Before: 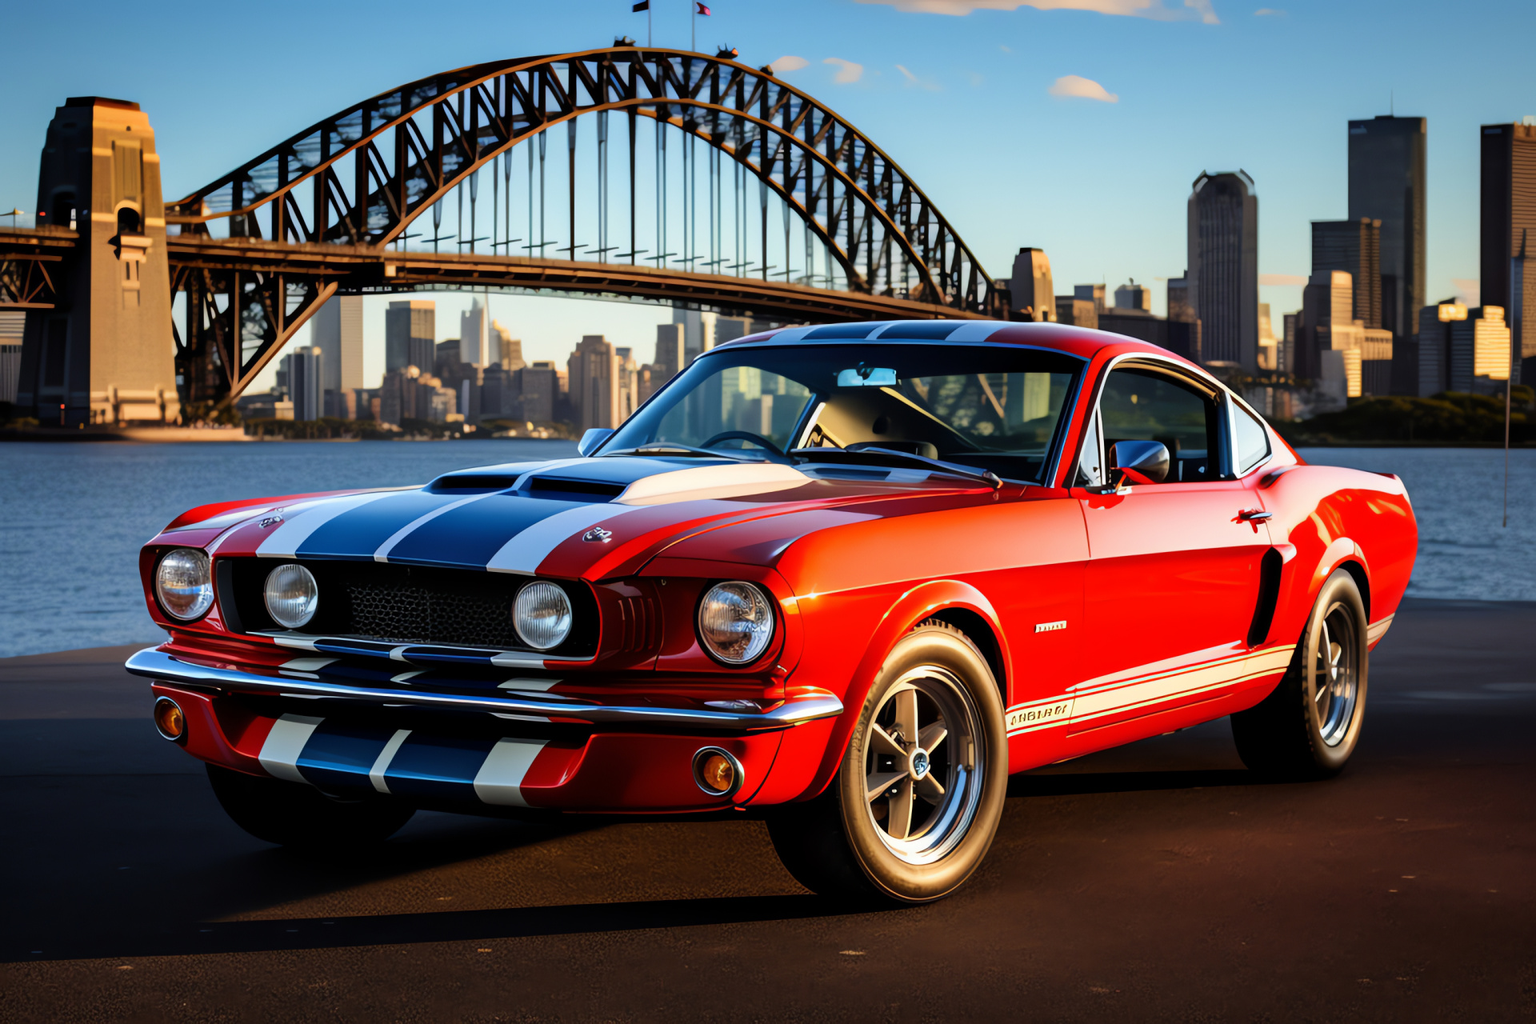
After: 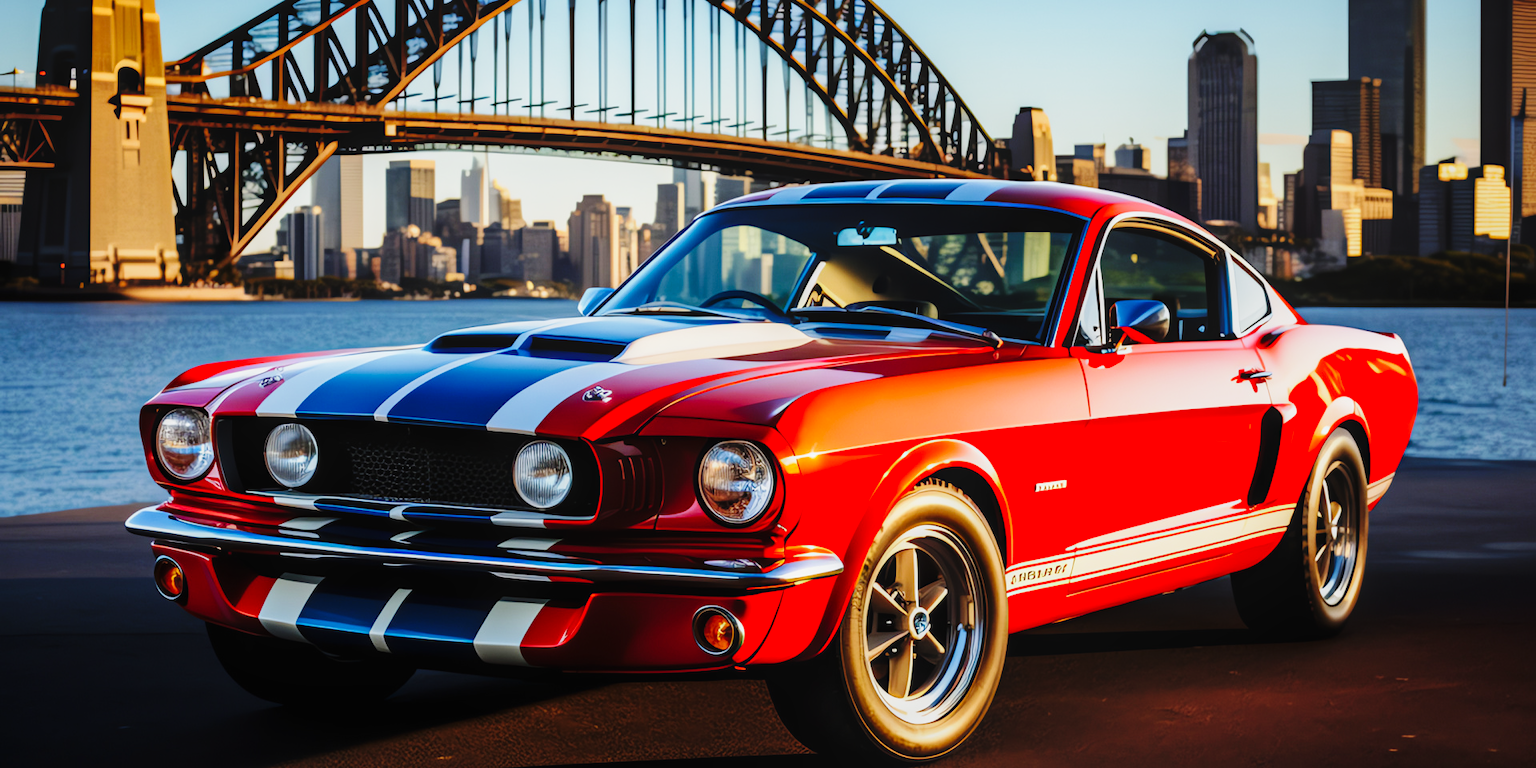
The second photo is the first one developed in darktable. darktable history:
base curve: curves: ch0 [(0, 0) (0.036, 0.025) (0.121, 0.166) (0.206, 0.329) (0.605, 0.79) (1, 1)], preserve colors none
local contrast: detail 110%
rotate and perspective: crop left 0, crop top 0
crop: top 13.819%, bottom 11.169%
